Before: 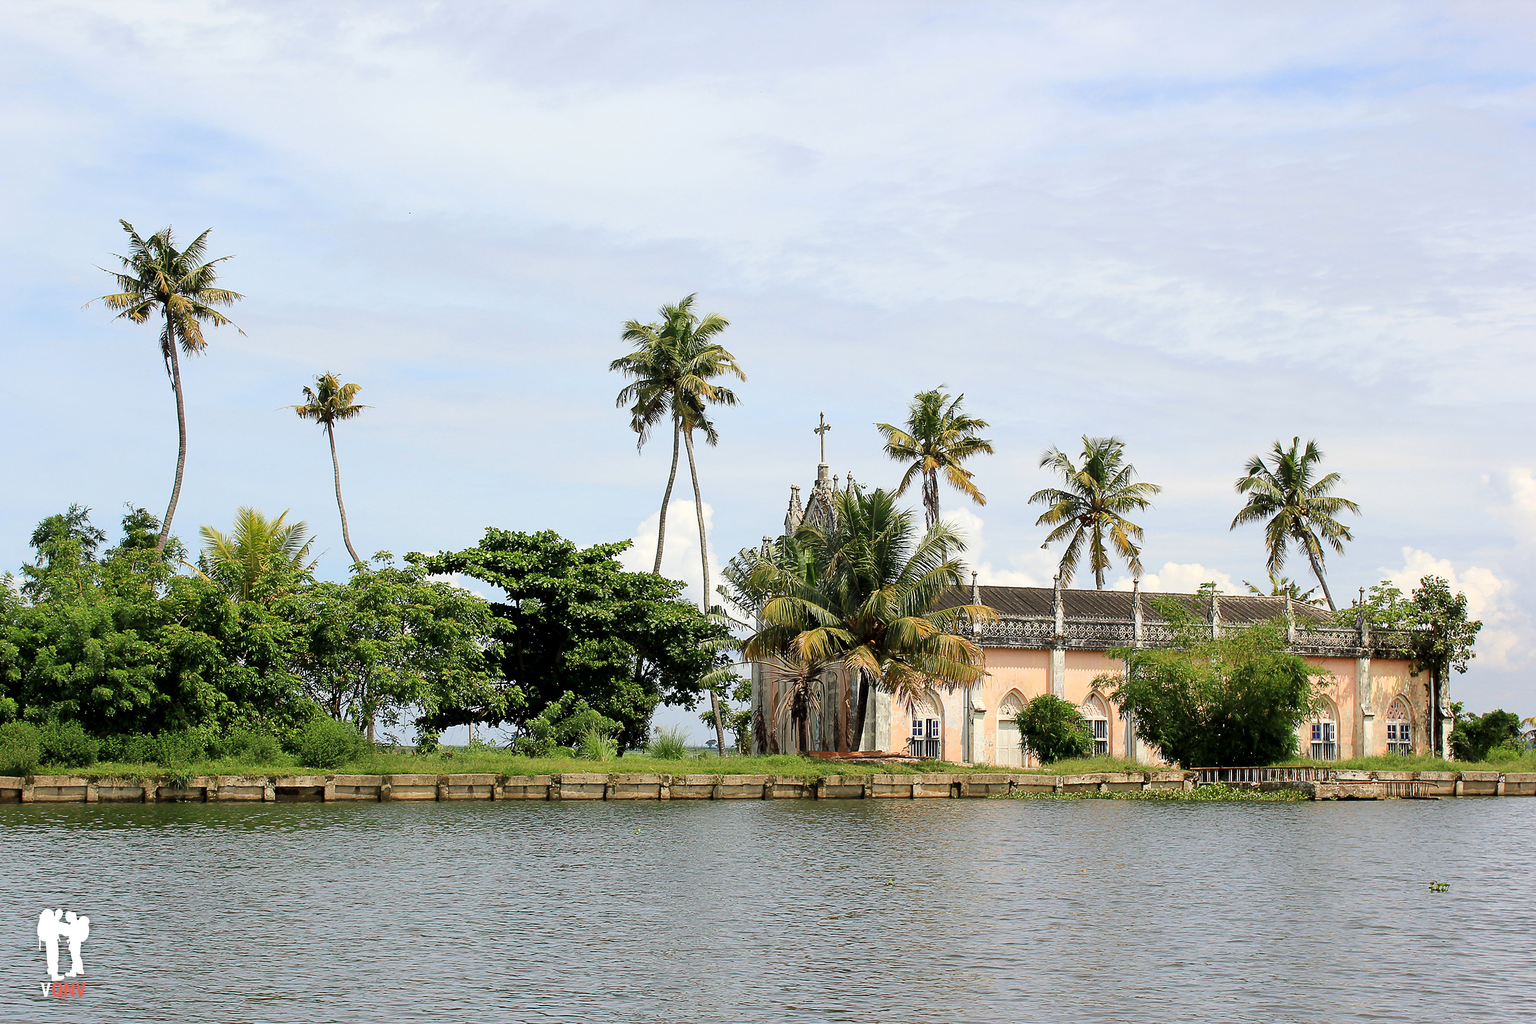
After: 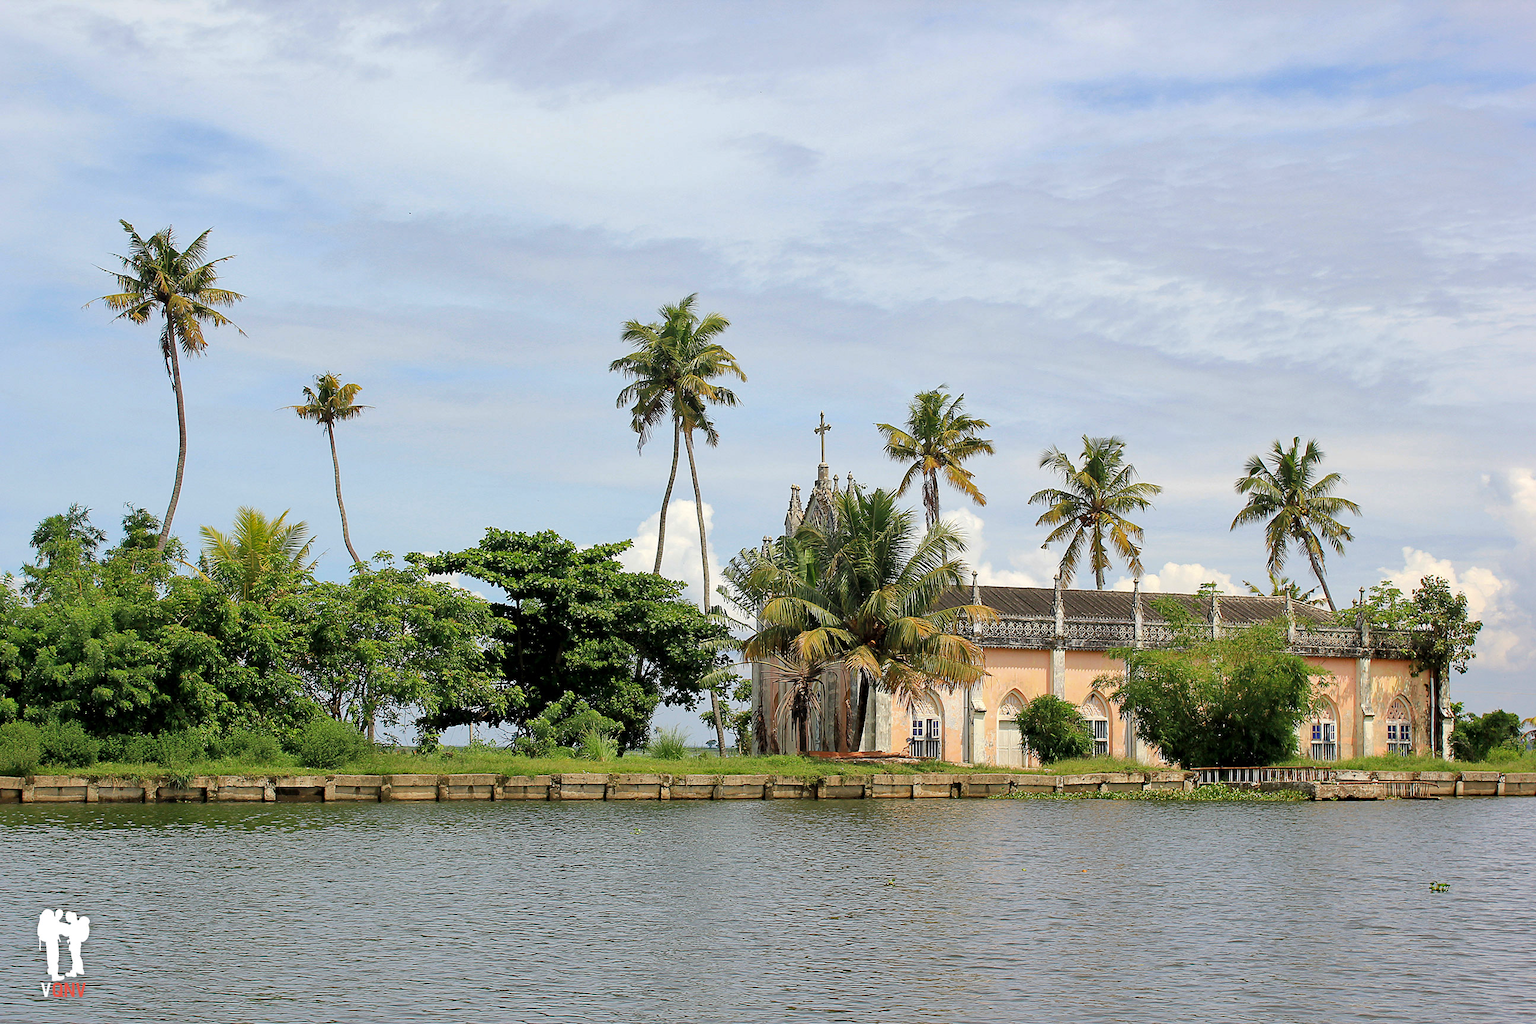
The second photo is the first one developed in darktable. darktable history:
haze removal: on, module defaults
shadows and highlights: on, module defaults
